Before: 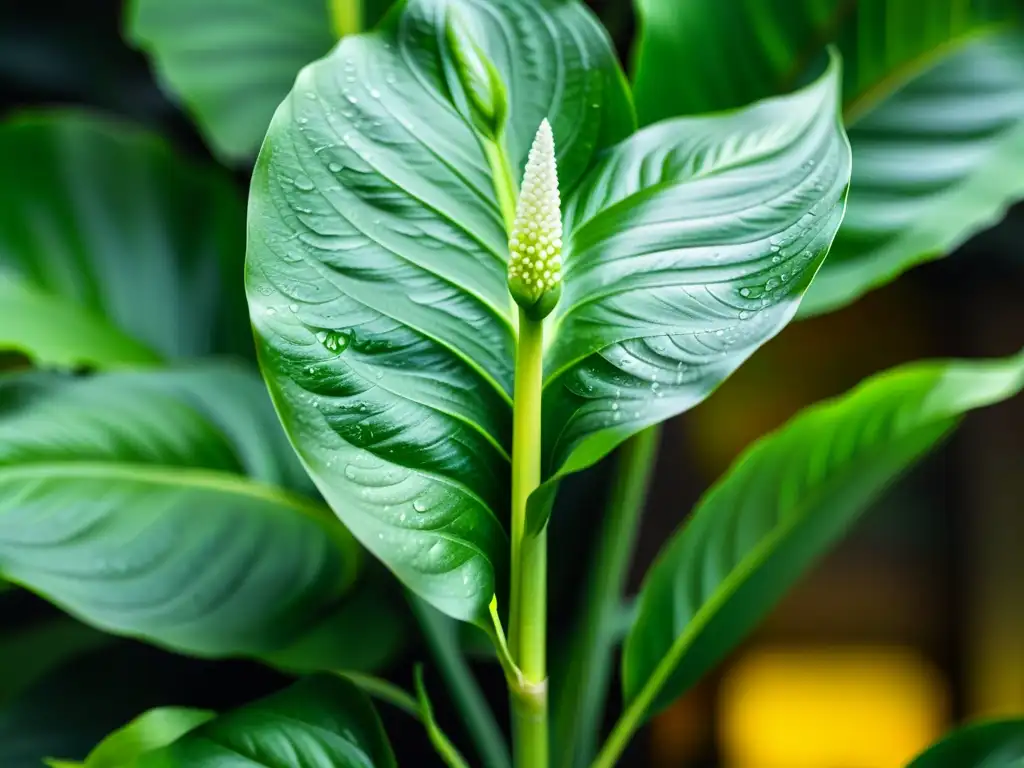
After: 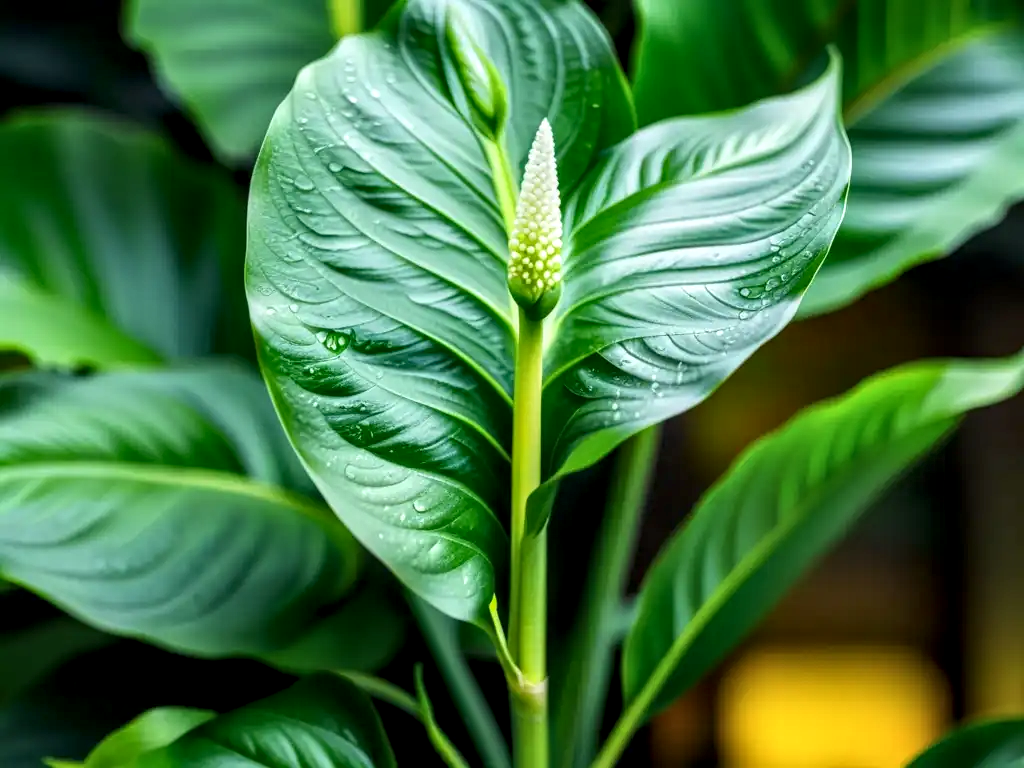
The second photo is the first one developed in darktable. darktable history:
local contrast: highlights 44%, shadows 63%, detail 137%, midtone range 0.516
